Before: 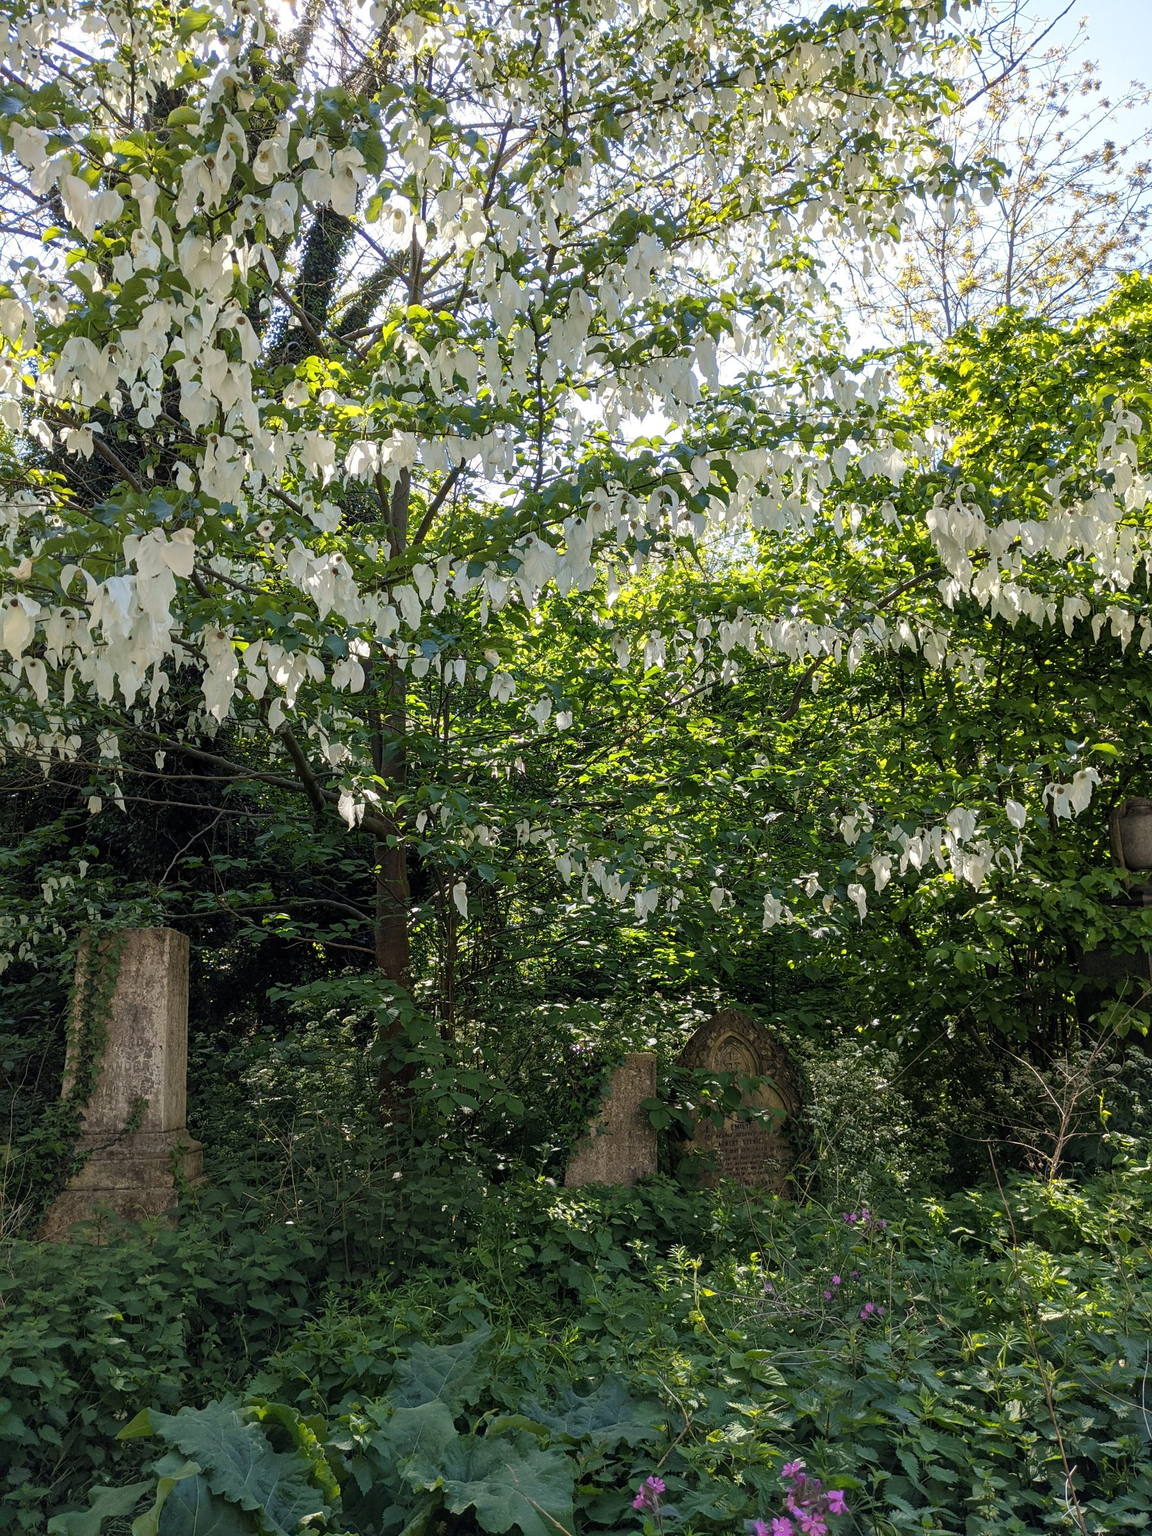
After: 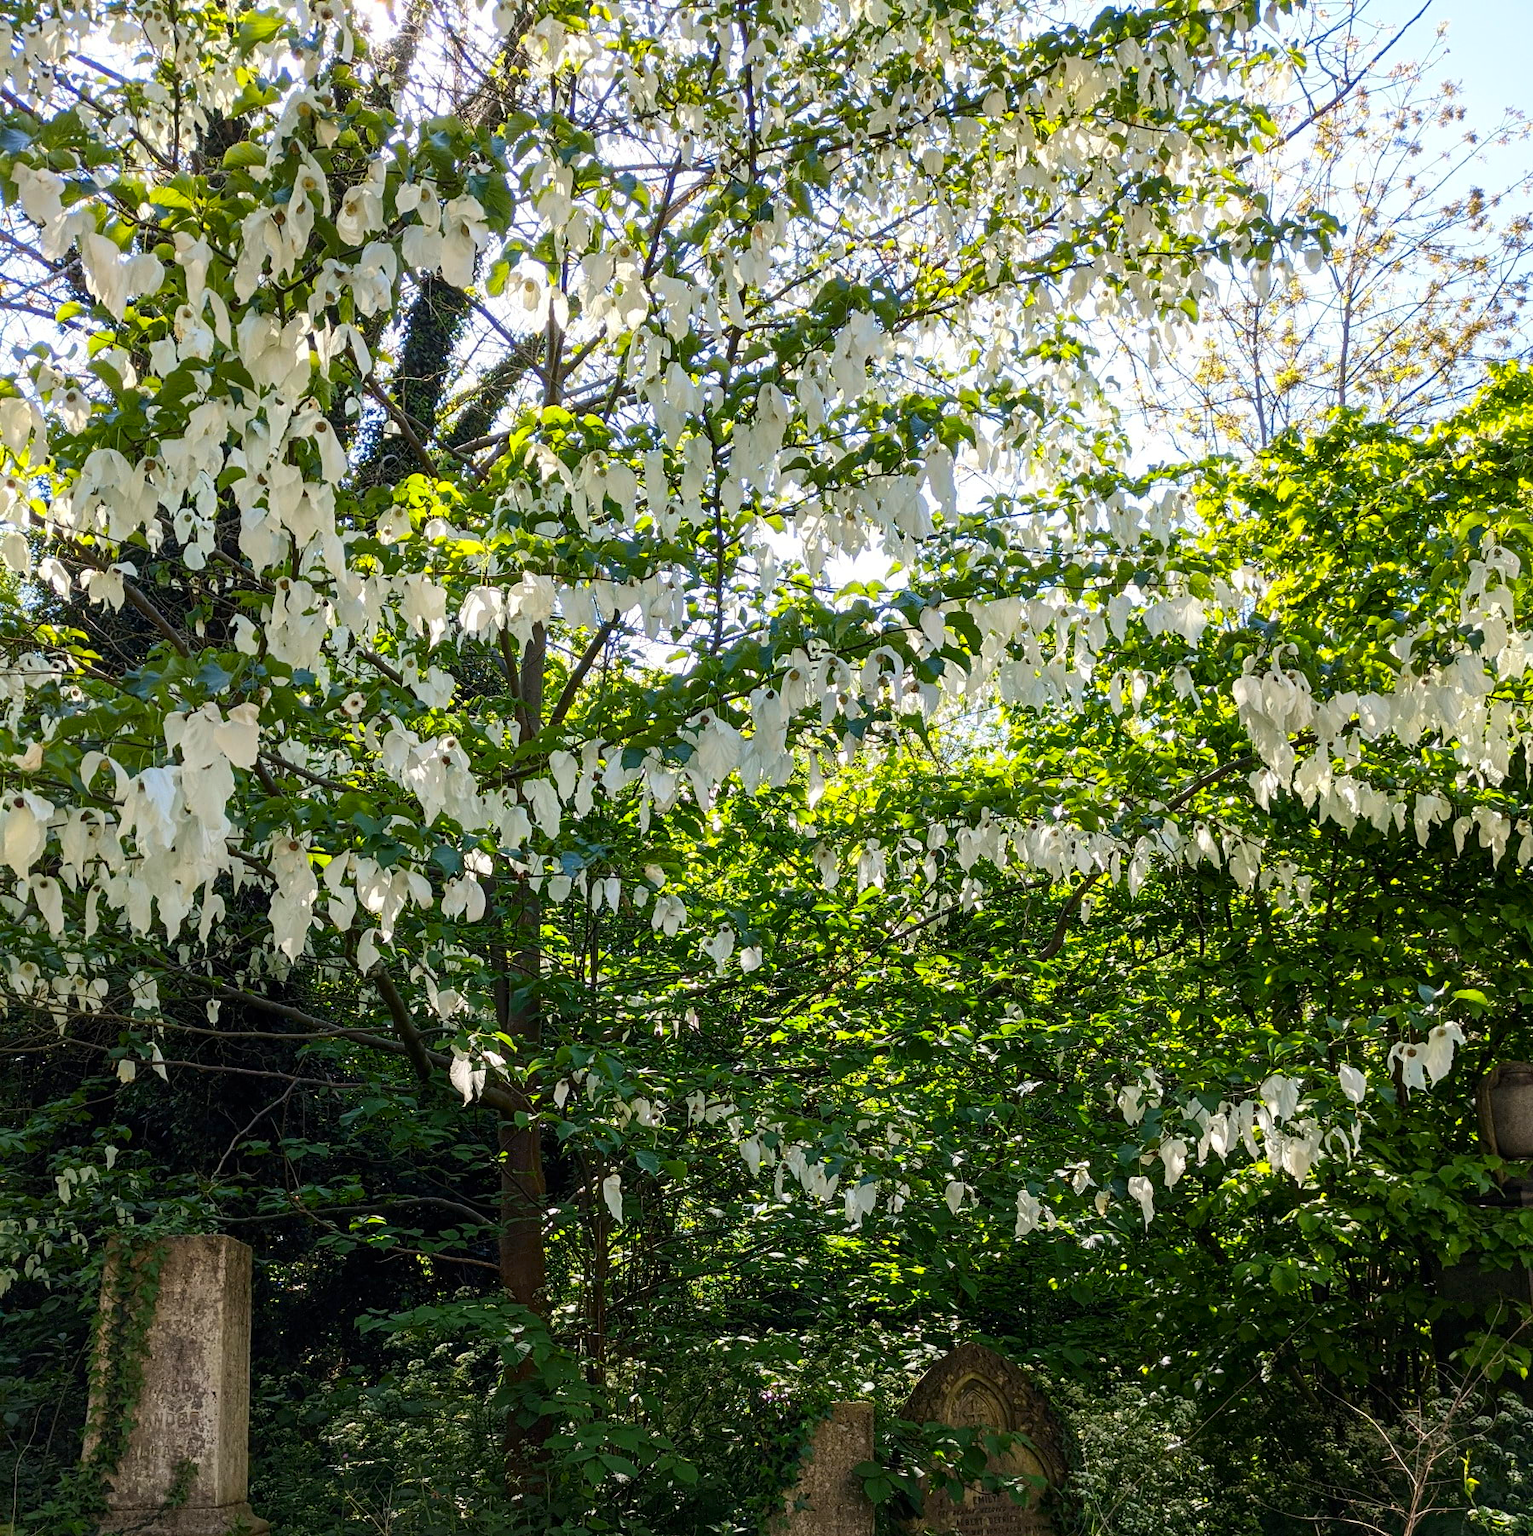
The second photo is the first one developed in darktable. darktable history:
contrast brightness saturation: contrast 0.159, saturation 0.312
crop: bottom 24.854%
